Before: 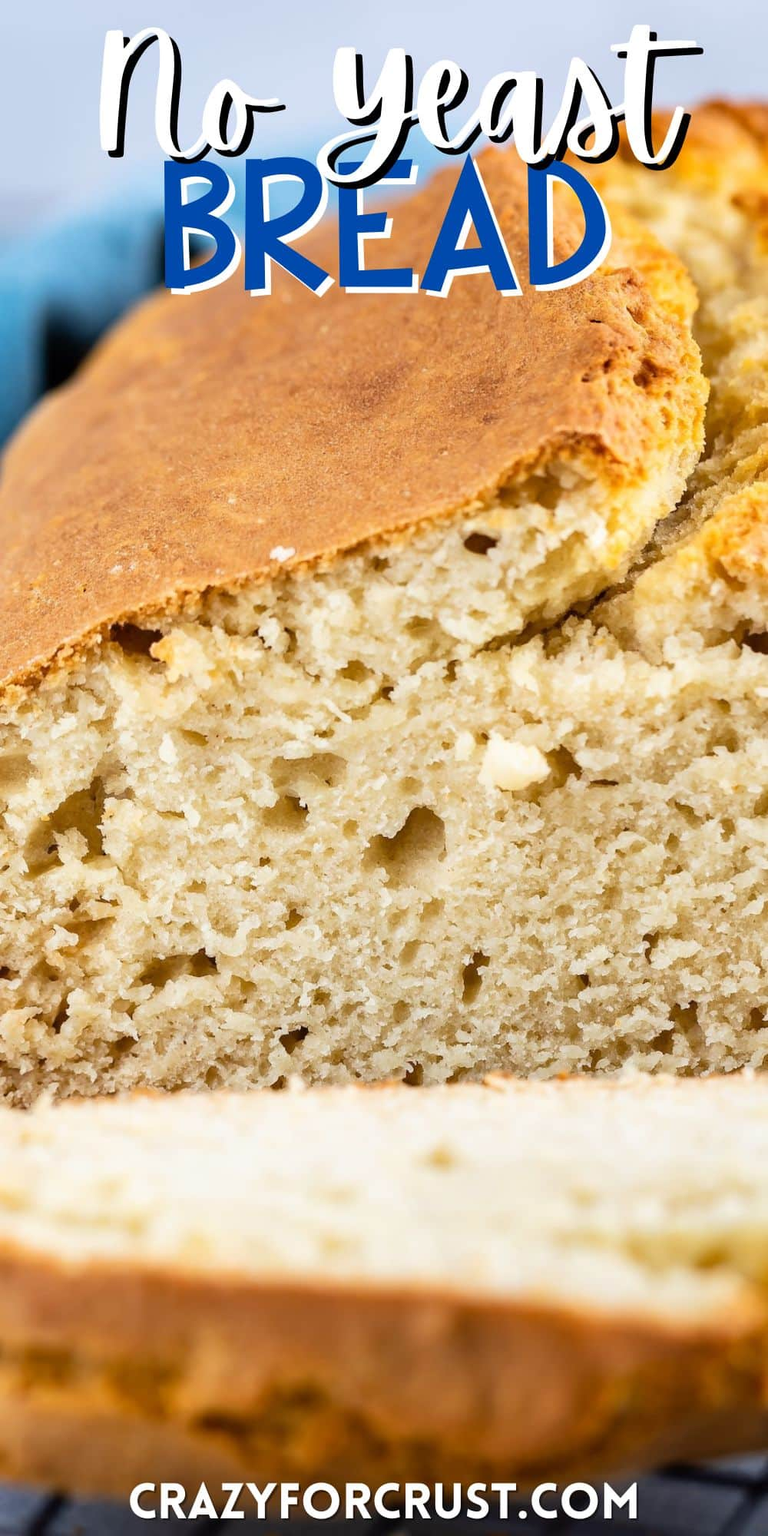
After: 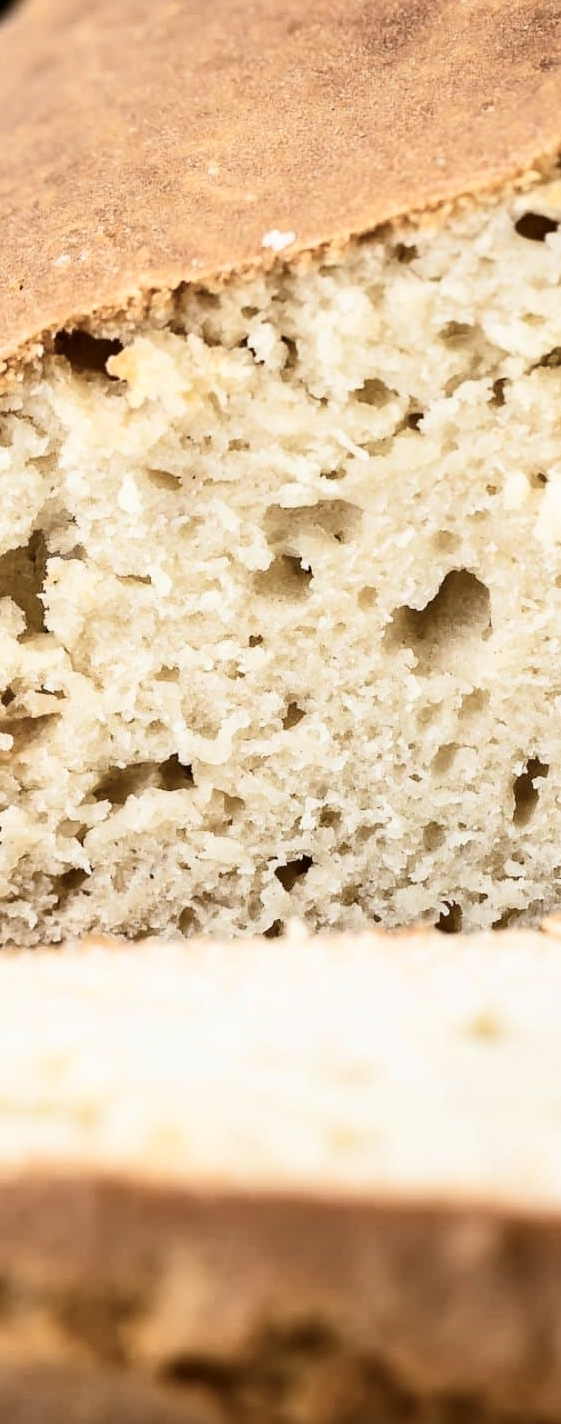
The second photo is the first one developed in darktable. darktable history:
crop: left 8.96%, top 24.064%, right 34.858%, bottom 4.697%
contrast brightness saturation: contrast 0.248, saturation -0.319
